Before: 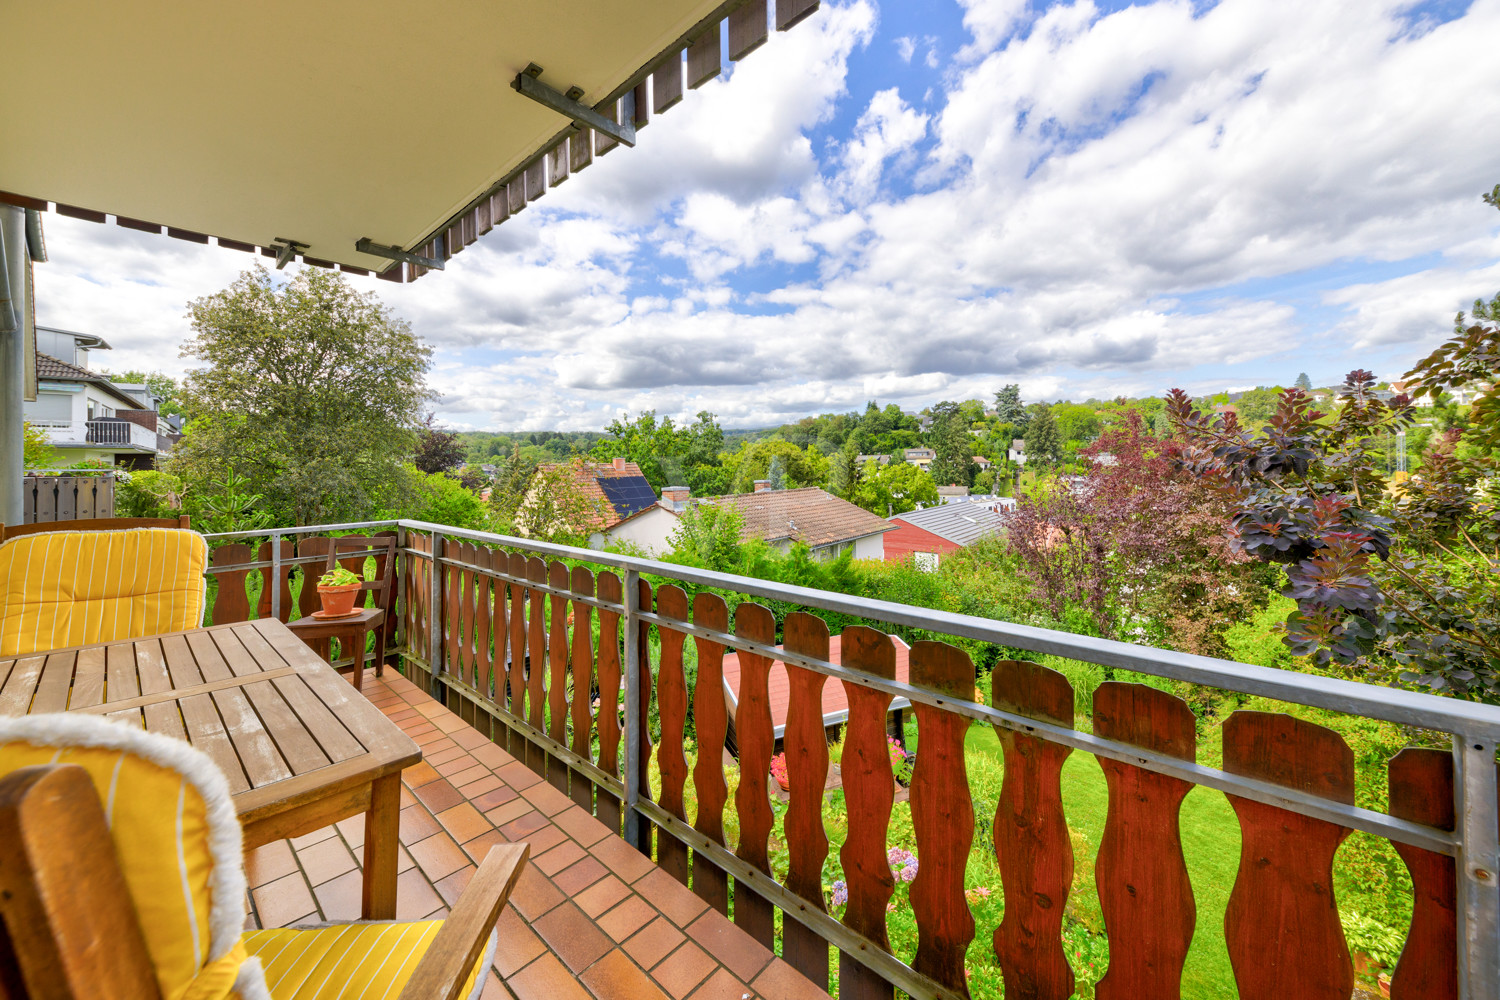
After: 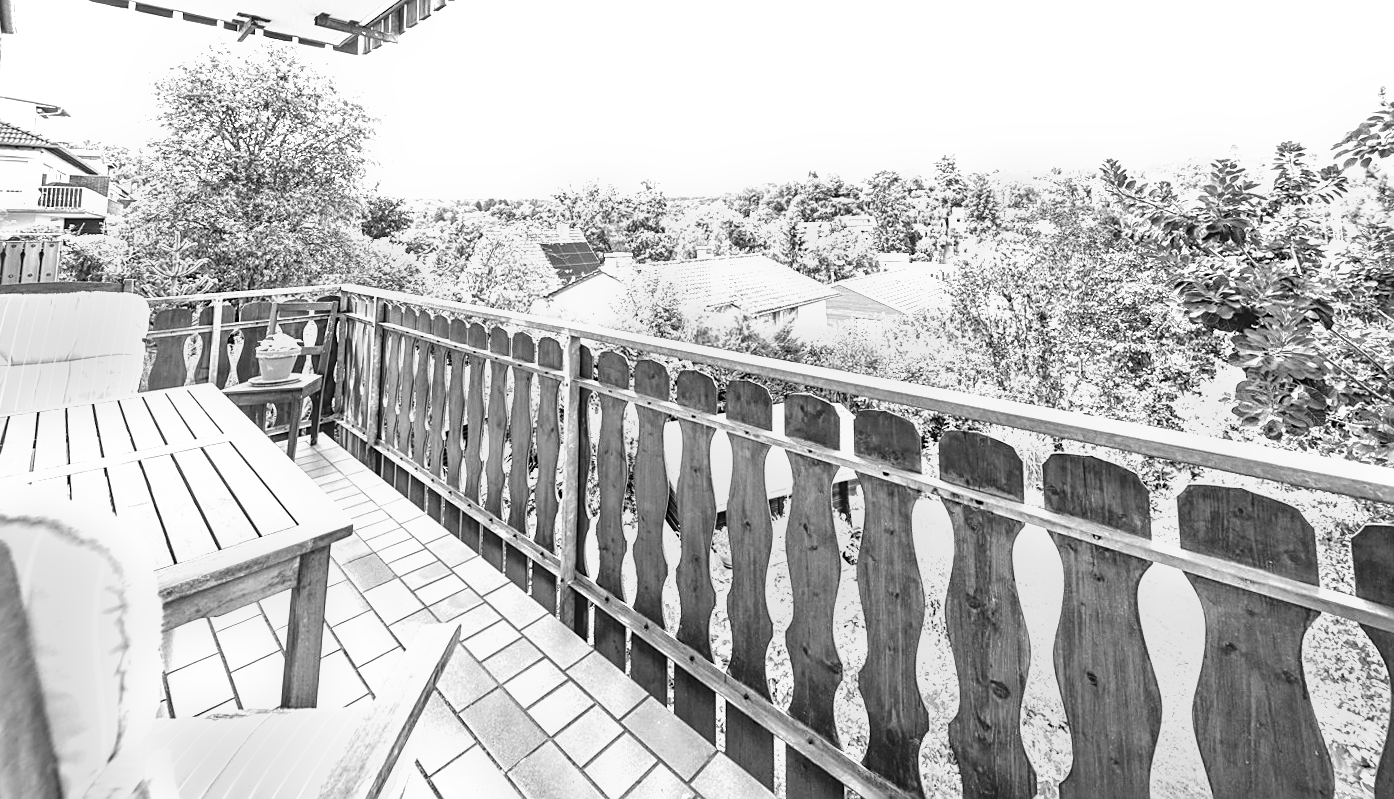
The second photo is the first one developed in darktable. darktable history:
crop and rotate: top 19.998%
local contrast: on, module defaults
monochrome: a -4.13, b 5.16, size 1
tone equalizer: -8 EV -0.75 EV, -7 EV -0.7 EV, -6 EV -0.6 EV, -5 EV -0.4 EV, -3 EV 0.4 EV, -2 EV 0.6 EV, -1 EV 0.7 EV, +0 EV 0.75 EV, edges refinement/feathering 500, mask exposure compensation -1.57 EV, preserve details no
rotate and perspective: rotation 0.215°, lens shift (vertical) -0.139, crop left 0.069, crop right 0.939, crop top 0.002, crop bottom 0.996
exposure: black level correction -0.005, exposure 1.002 EV, compensate highlight preservation false
velvia: on, module defaults
sharpen: on, module defaults
